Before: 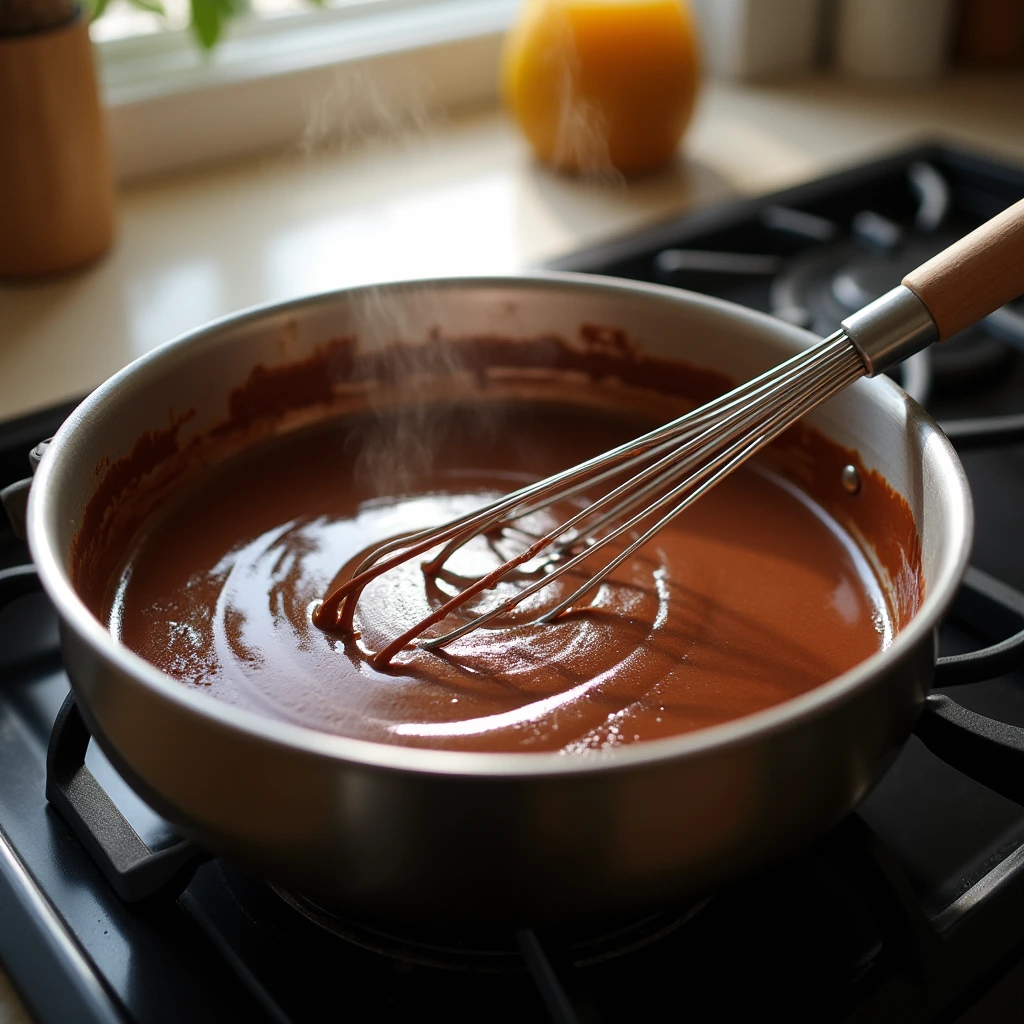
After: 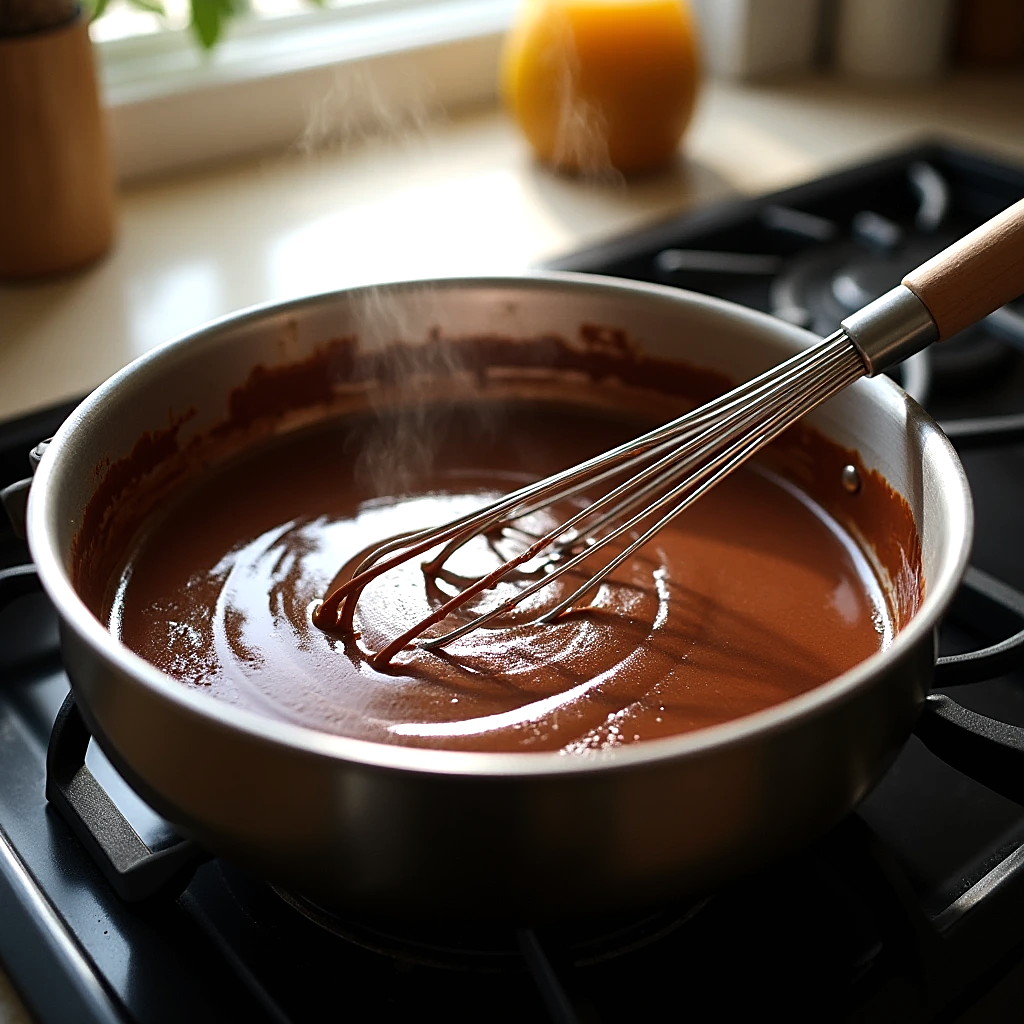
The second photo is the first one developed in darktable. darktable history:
tone equalizer: -8 EV -0.417 EV, -7 EV -0.389 EV, -6 EV -0.333 EV, -5 EV -0.222 EV, -3 EV 0.222 EV, -2 EV 0.333 EV, -1 EV 0.389 EV, +0 EV 0.417 EV, edges refinement/feathering 500, mask exposure compensation -1.57 EV, preserve details no
sharpen: on, module defaults
